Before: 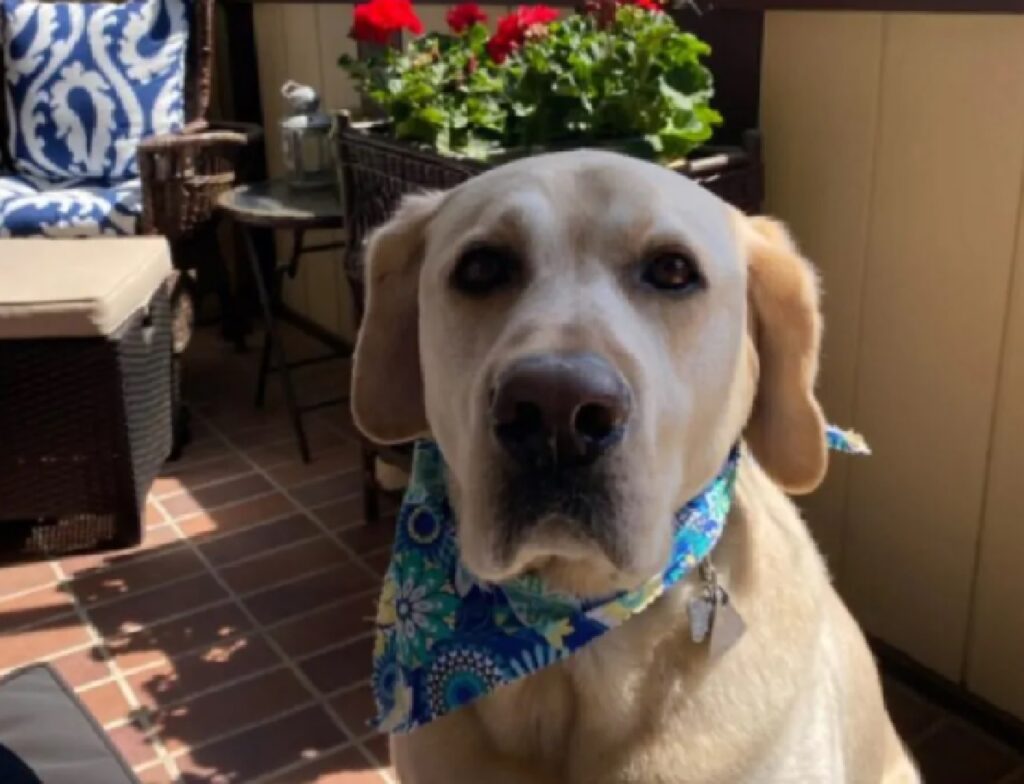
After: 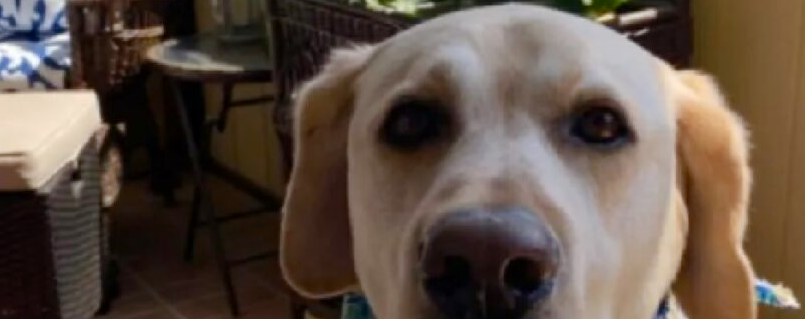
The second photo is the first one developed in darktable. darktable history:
crop: left 7.015%, top 18.69%, right 14.302%, bottom 40.52%
color balance rgb: perceptual saturation grading › global saturation 14.101%, perceptual saturation grading › highlights -25.353%, perceptual saturation grading › shadows 25.962%
